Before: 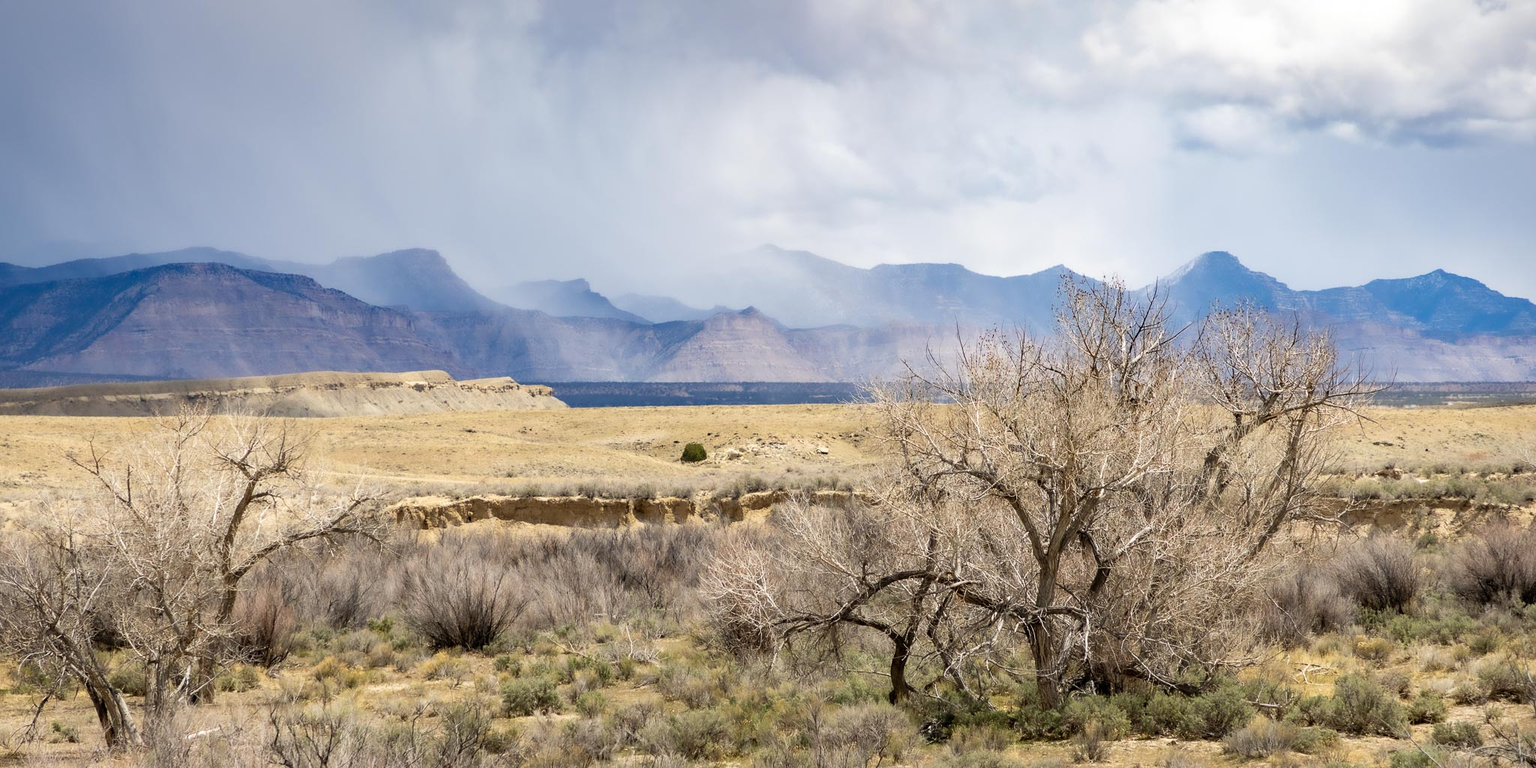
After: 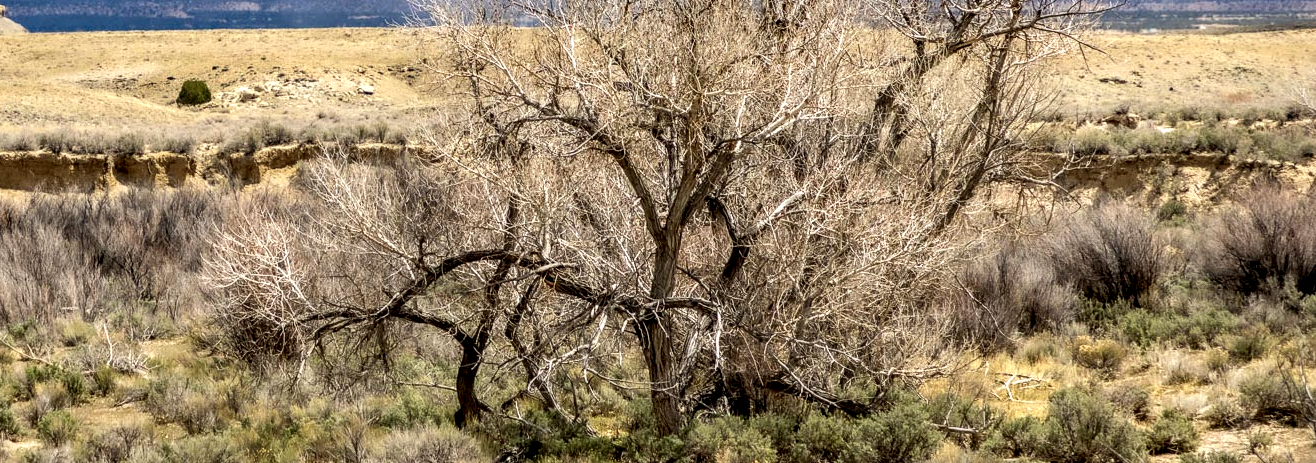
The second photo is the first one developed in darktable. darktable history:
crop and rotate: left 35.738%, top 49.947%, bottom 4.794%
tone equalizer: edges refinement/feathering 500, mask exposure compensation -1.57 EV, preserve details no
local contrast: highlights 60%, shadows 62%, detail 160%
contrast brightness saturation: saturation 0.132
